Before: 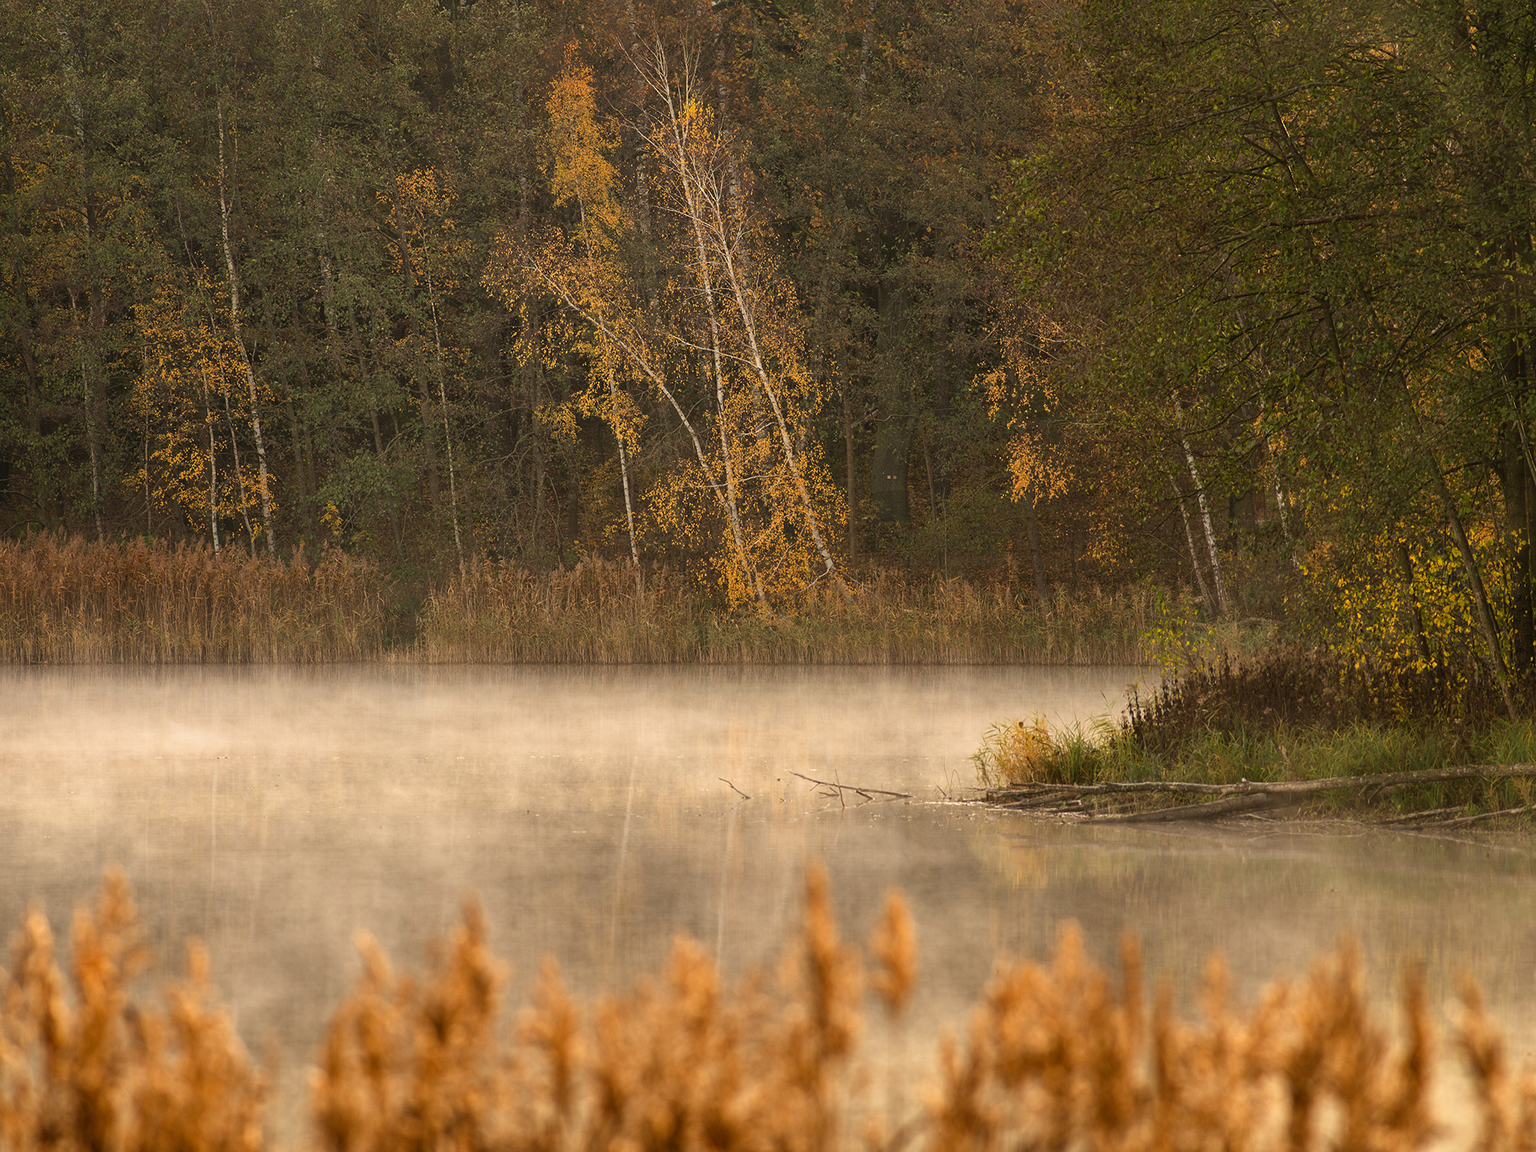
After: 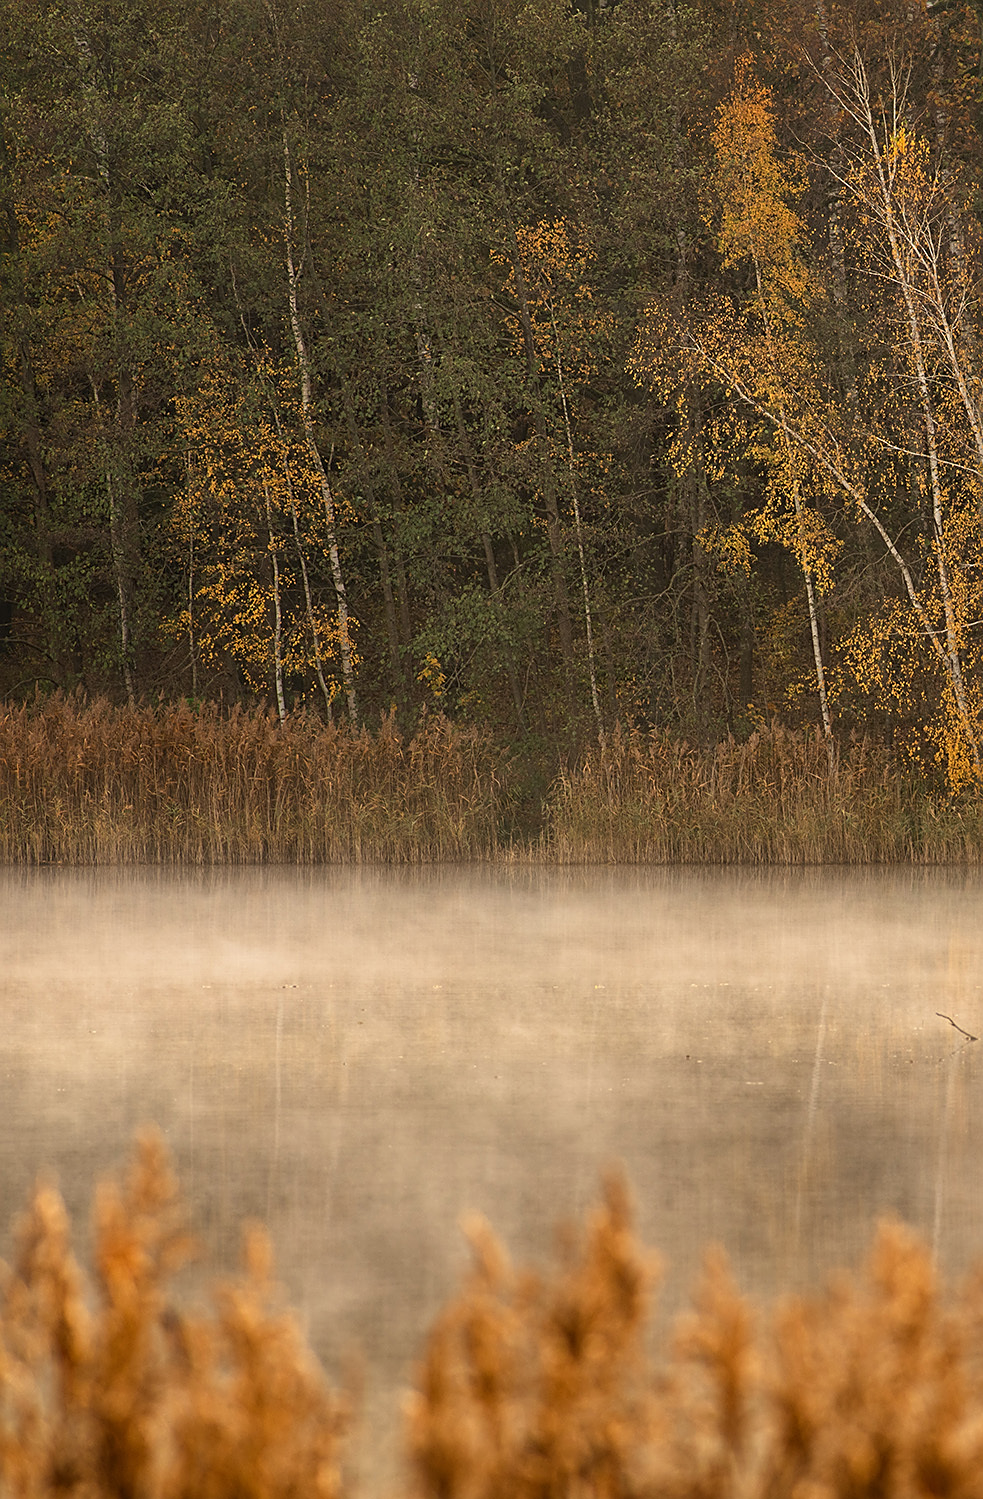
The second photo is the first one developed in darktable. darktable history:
crop and rotate: left 0%, top 0%, right 50.845%
sharpen: on, module defaults
exposure: exposure -0.116 EV, compensate exposure bias true, compensate highlight preservation false
